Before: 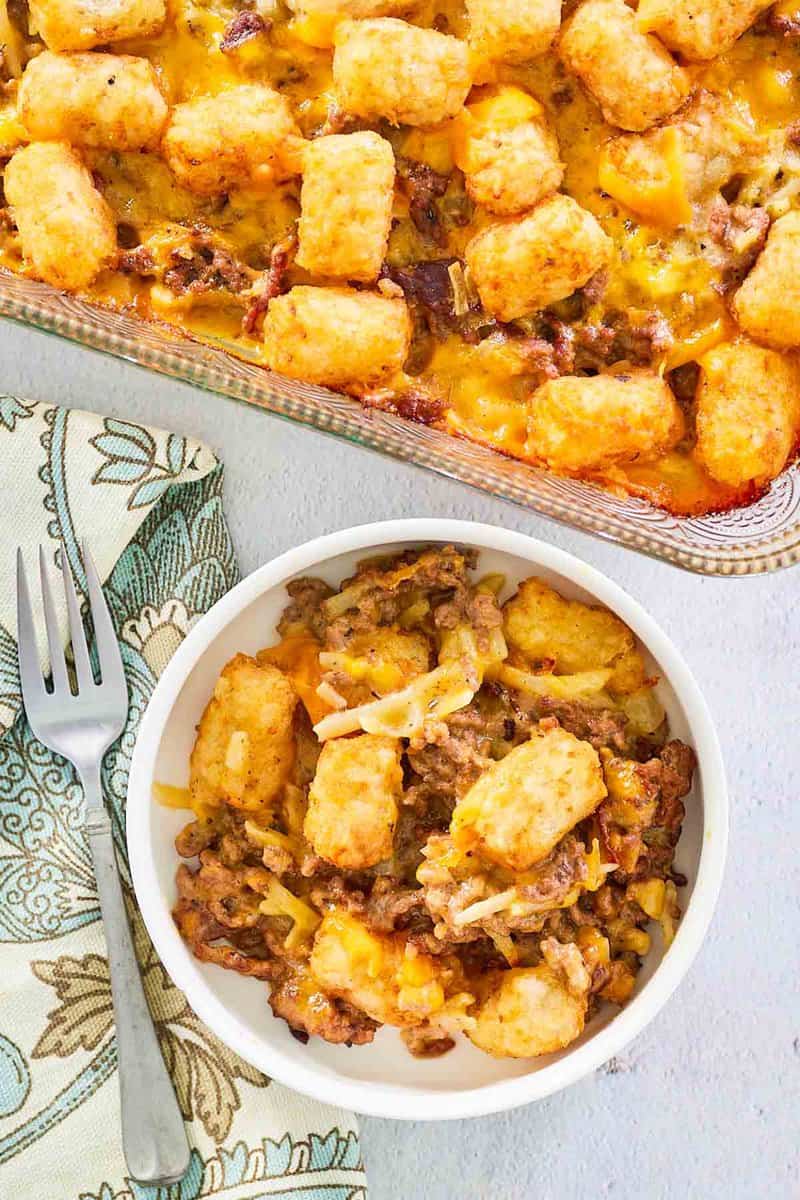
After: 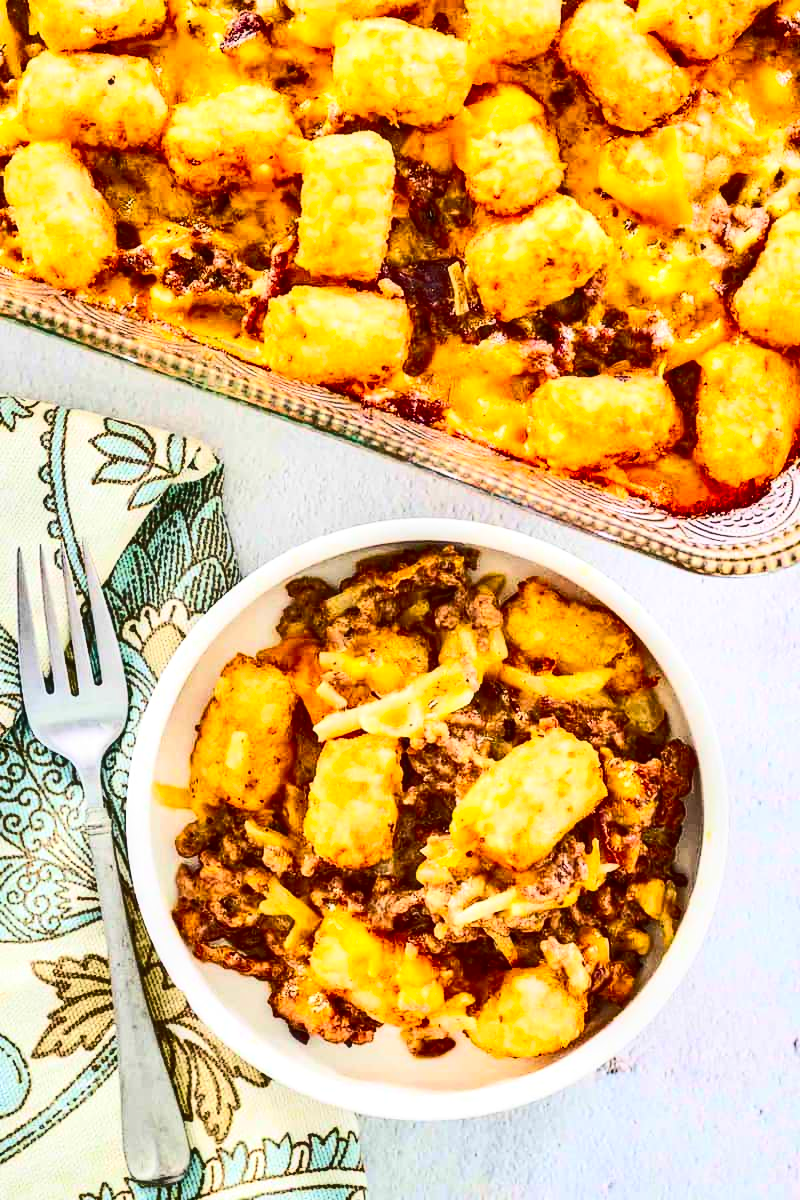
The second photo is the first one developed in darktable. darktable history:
exposure: black level correction 0.002, exposure 0.145 EV, compensate exposure bias true, compensate highlight preservation false
contrast brightness saturation: contrast 0.41, brightness 0.052, saturation 0.258
local contrast: on, module defaults
tone equalizer: on, module defaults
shadows and highlights: shadows 52.97, soften with gaussian
